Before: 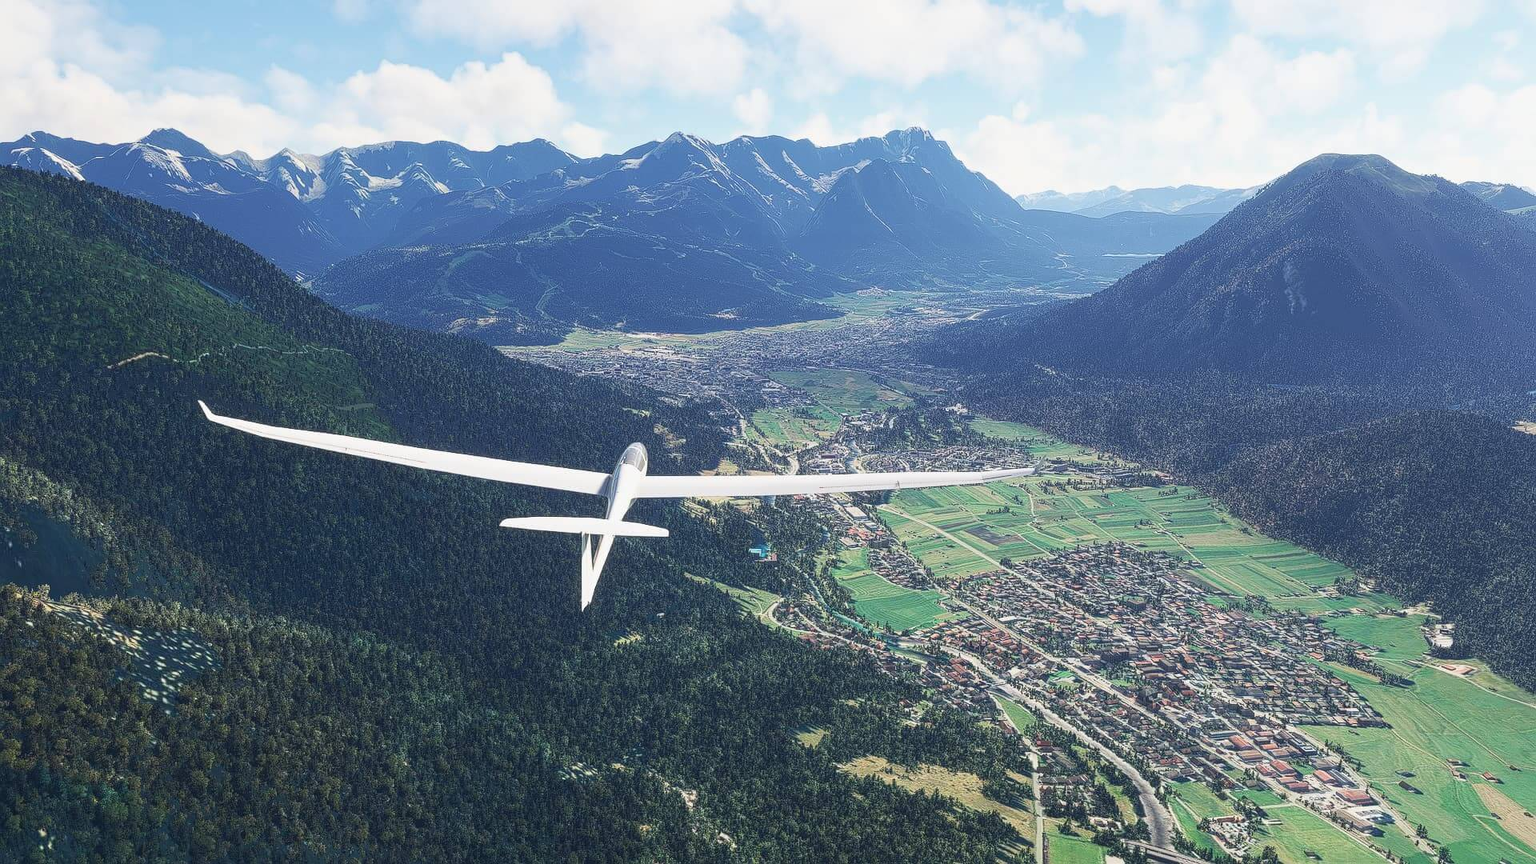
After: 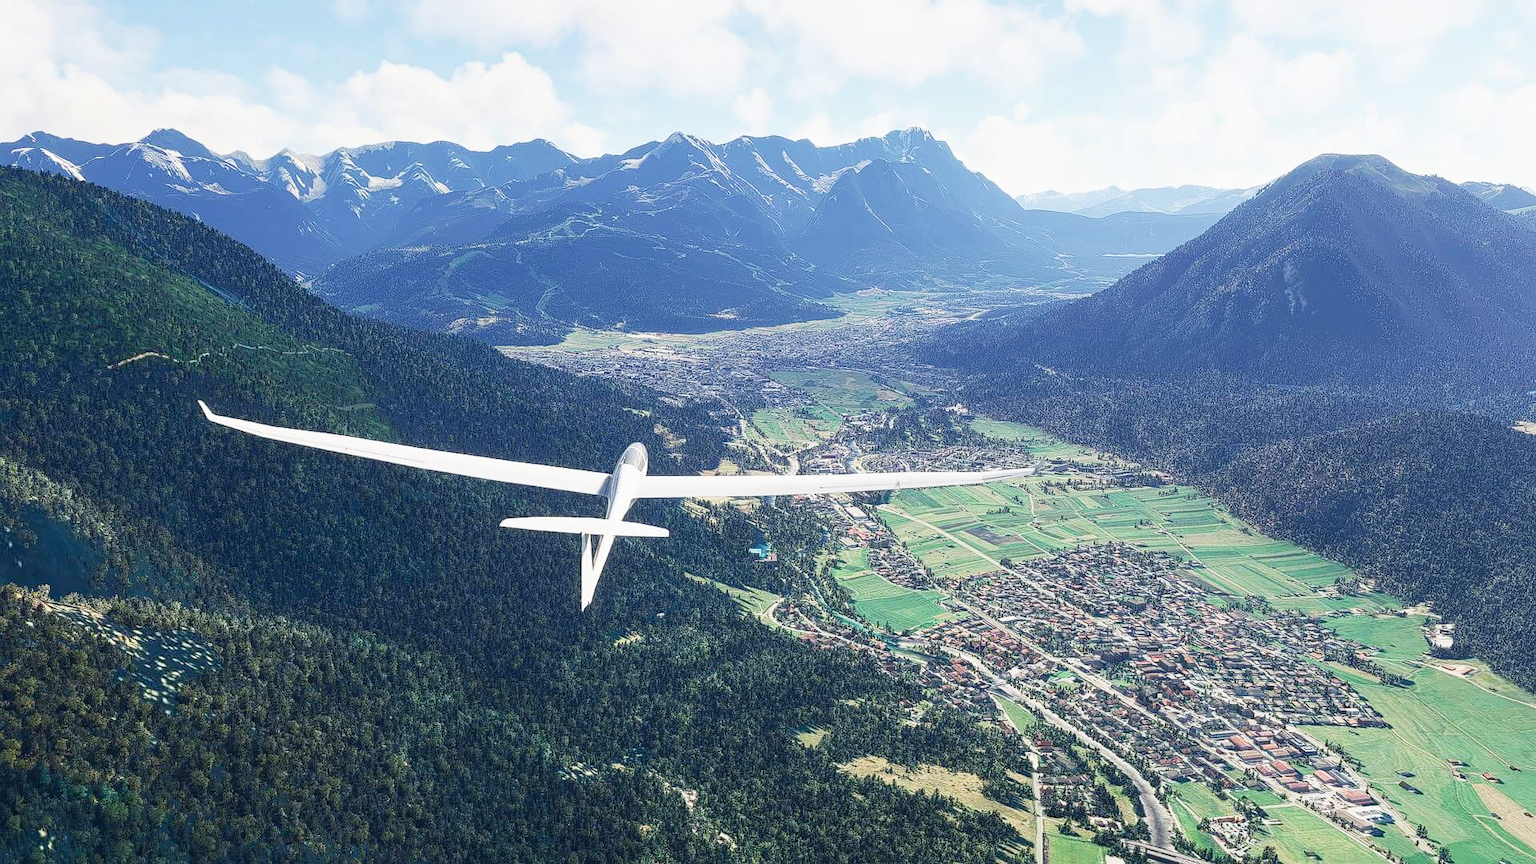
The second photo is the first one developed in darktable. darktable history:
tone curve: curves: ch0 [(0, 0) (0.004, 0.001) (0.133, 0.112) (0.325, 0.362) (0.832, 0.893) (1, 1)], preserve colors none
contrast equalizer: y [[0.531, 0.548, 0.559, 0.557, 0.544, 0.527], [0.5 ×6], [0.5 ×6], [0 ×6], [0 ×6]], mix 0.137
